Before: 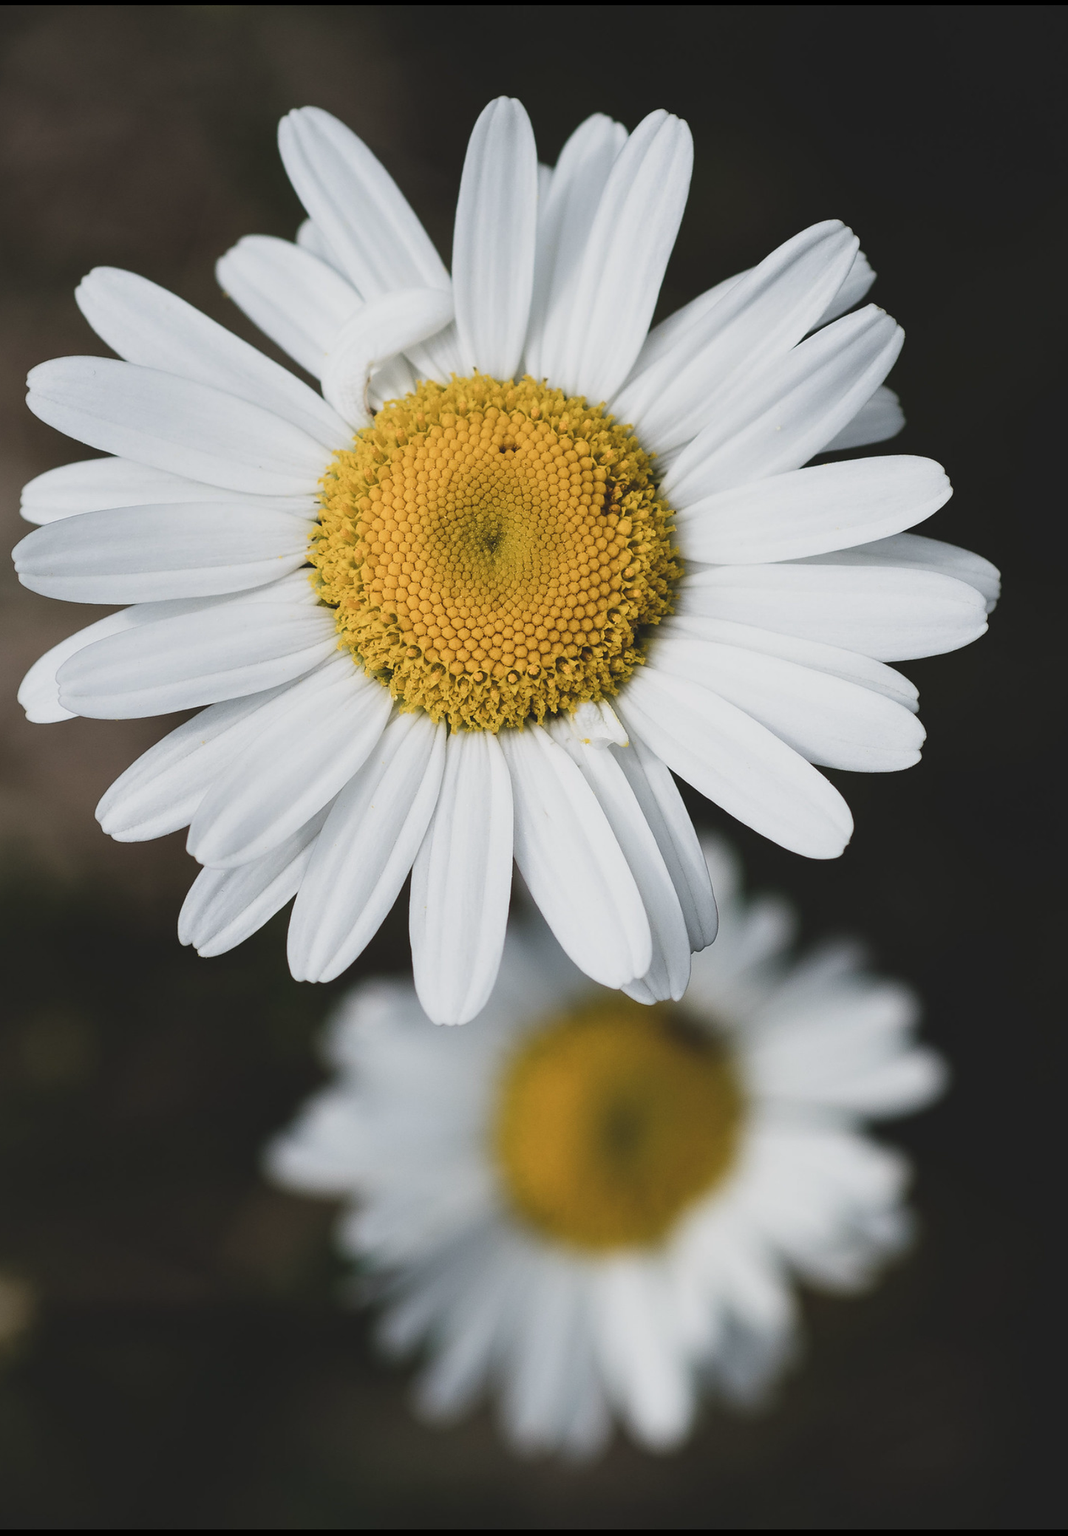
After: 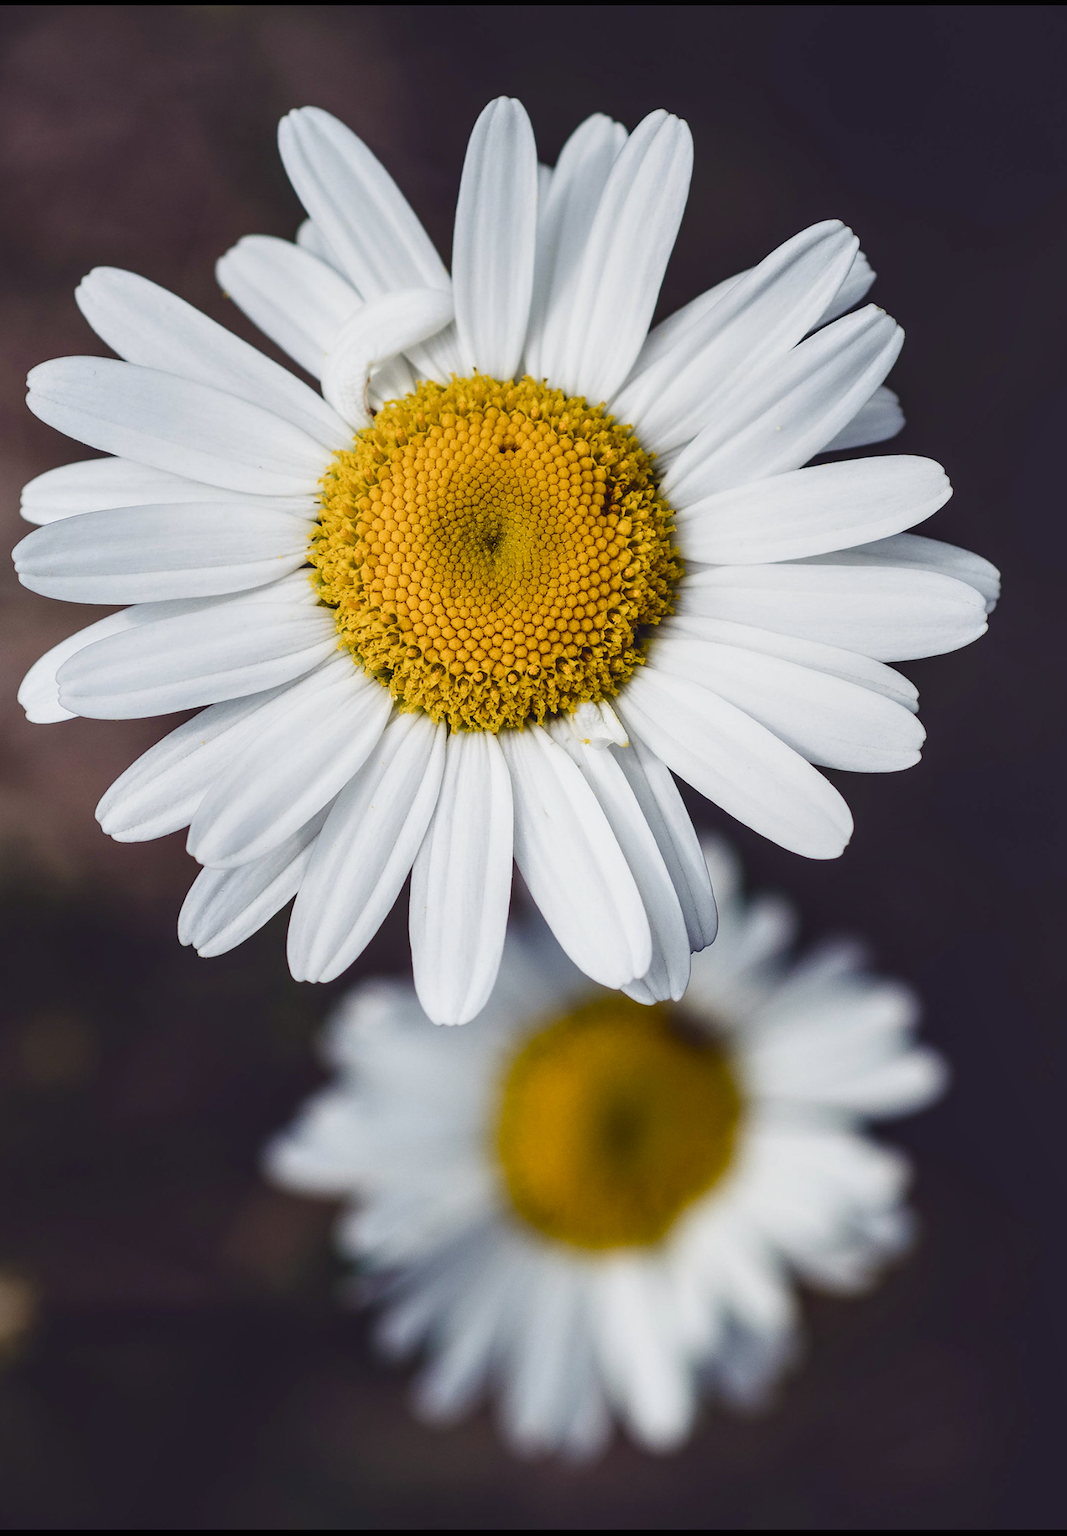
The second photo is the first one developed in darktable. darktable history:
local contrast: on, module defaults
color balance rgb: shadows lift › luminance -21.464%, shadows lift › chroma 8.898%, shadows lift › hue 283.41°, highlights gain › luminance 15.073%, perceptual saturation grading › global saturation 20%, perceptual saturation grading › highlights -24.739%, perceptual saturation grading › shadows 49.82%, global vibrance 20%
